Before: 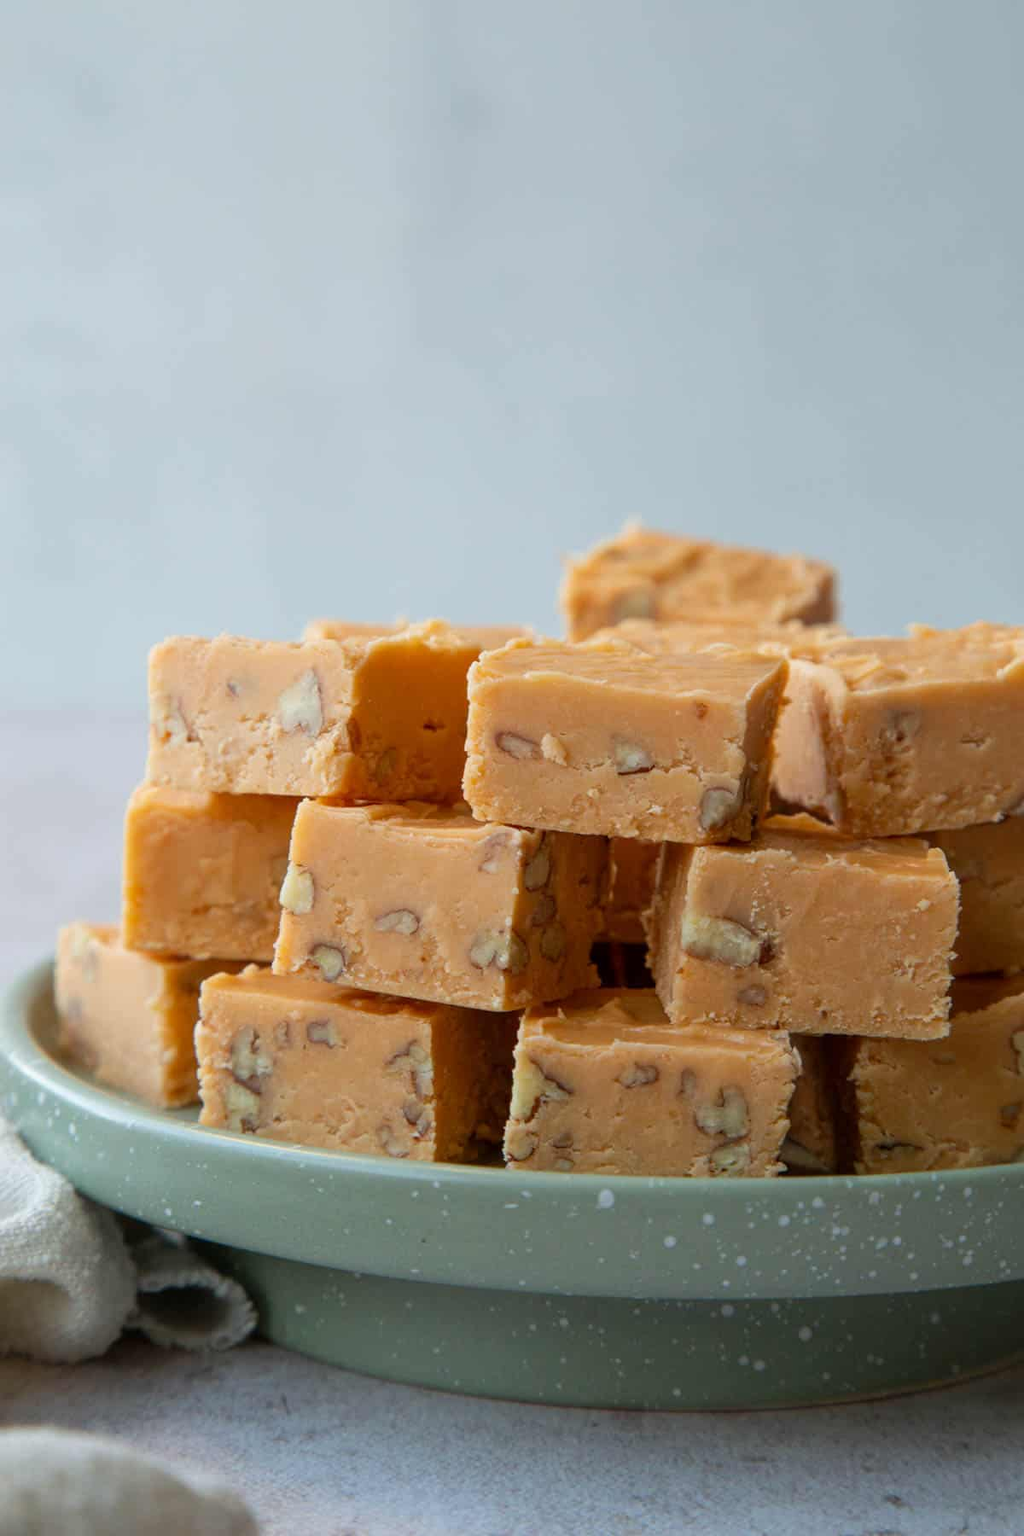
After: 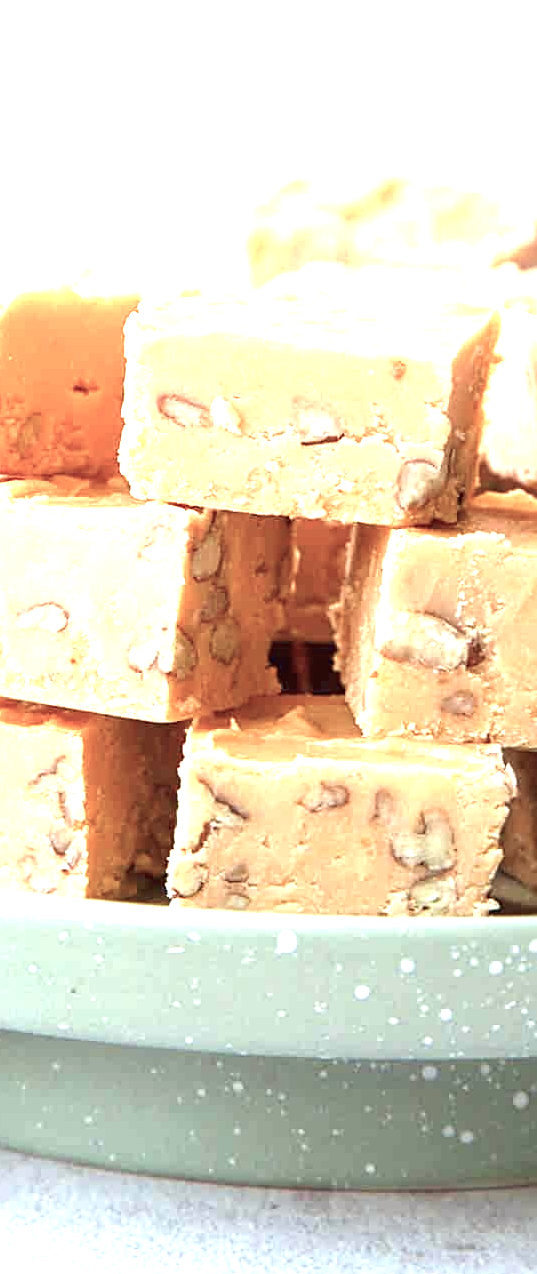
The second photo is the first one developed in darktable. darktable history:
color balance rgb: power › chroma 0.282%, power › hue 25.32°, perceptual saturation grading › global saturation -27.426%
exposure: black level correction 0, exposure 2.292 EV, compensate exposure bias true, compensate highlight preservation false
sharpen: radius 1.972
crop: left 35.288%, top 25.769%, right 19.959%, bottom 3.442%
